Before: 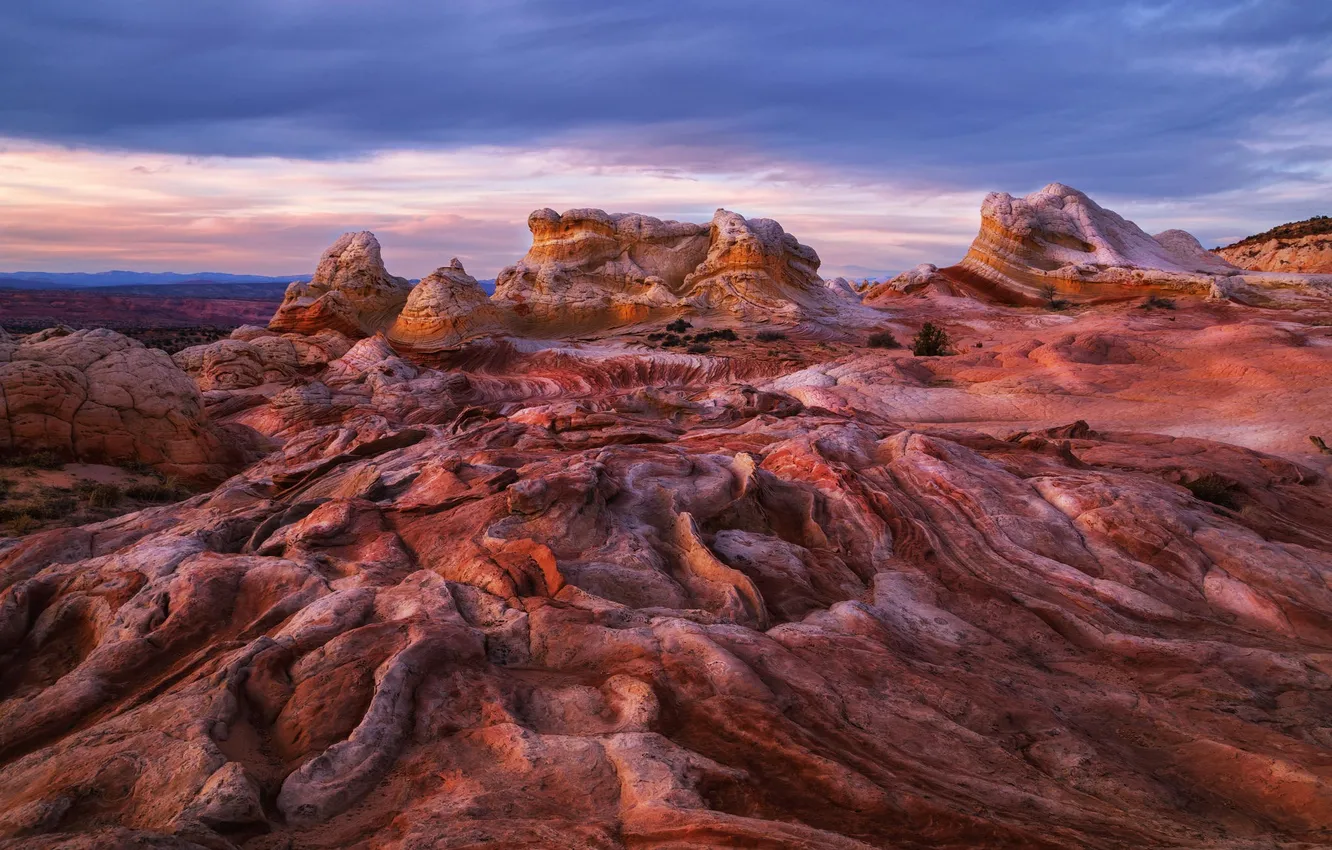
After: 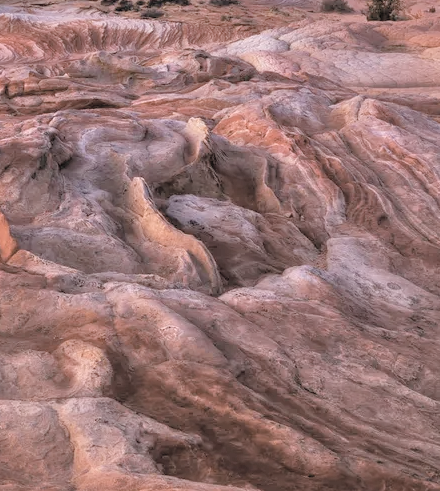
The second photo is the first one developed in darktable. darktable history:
contrast brightness saturation: brightness 0.182, saturation -0.51
tone equalizer: -7 EV 0.152 EV, -6 EV 0.608 EV, -5 EV 1.13 EV, -4 EV 1.35 EV, -3 EV 1.16 EV, -2 EV 0.6 EV, -1 EV 0.16 EV
crop: left 41.089%, top 39.521%, right 25.871%, bottom 2.678%
